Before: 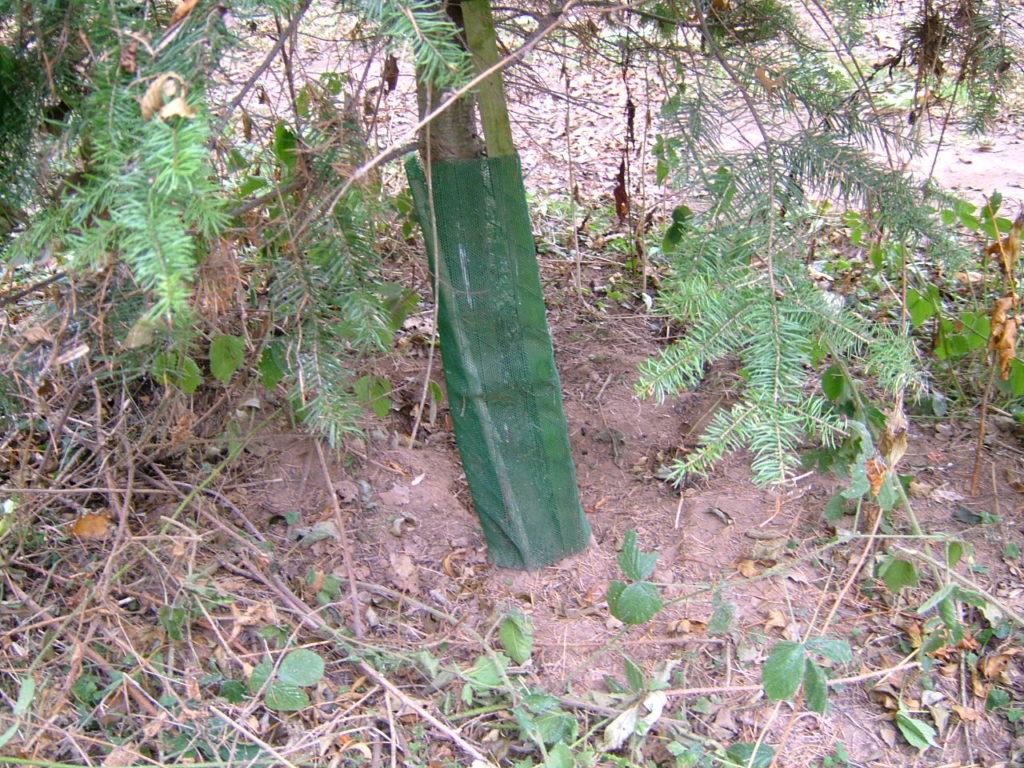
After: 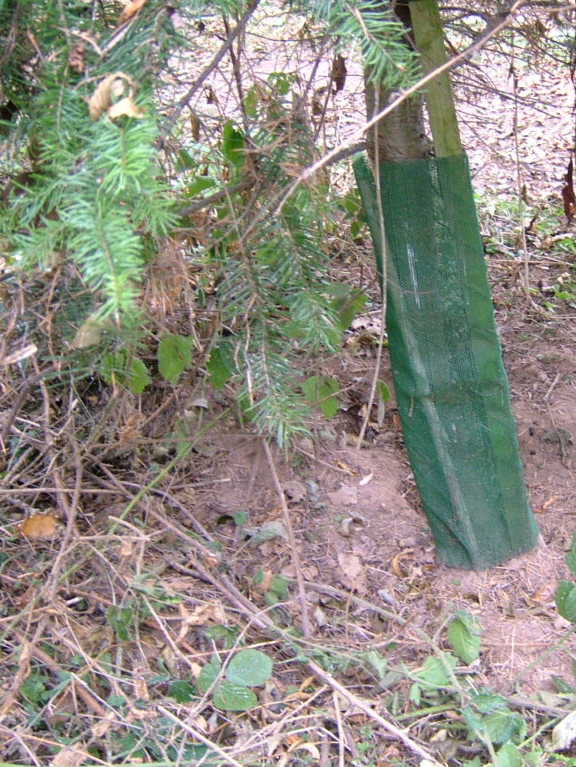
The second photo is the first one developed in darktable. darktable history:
white balance: red 1, blue 1
crop: left 5.114%, right 38.589%
color zones: curves: ch0 [(0, 0.558) (0.143, 0.559) (0.286, 0.529) (0.429, 0.505) (0.571, 0.5) (0.714, 0.5) (0.857, 0.5) (1, 0.558)]; ch1 [(0, 0.469) (0.01, 0.469) (0.12, 0.446) (0.248, 0.469) (0.5, 0.5) (0.748, 0.5) (0.99, 0.469) (1, 0.469)]
